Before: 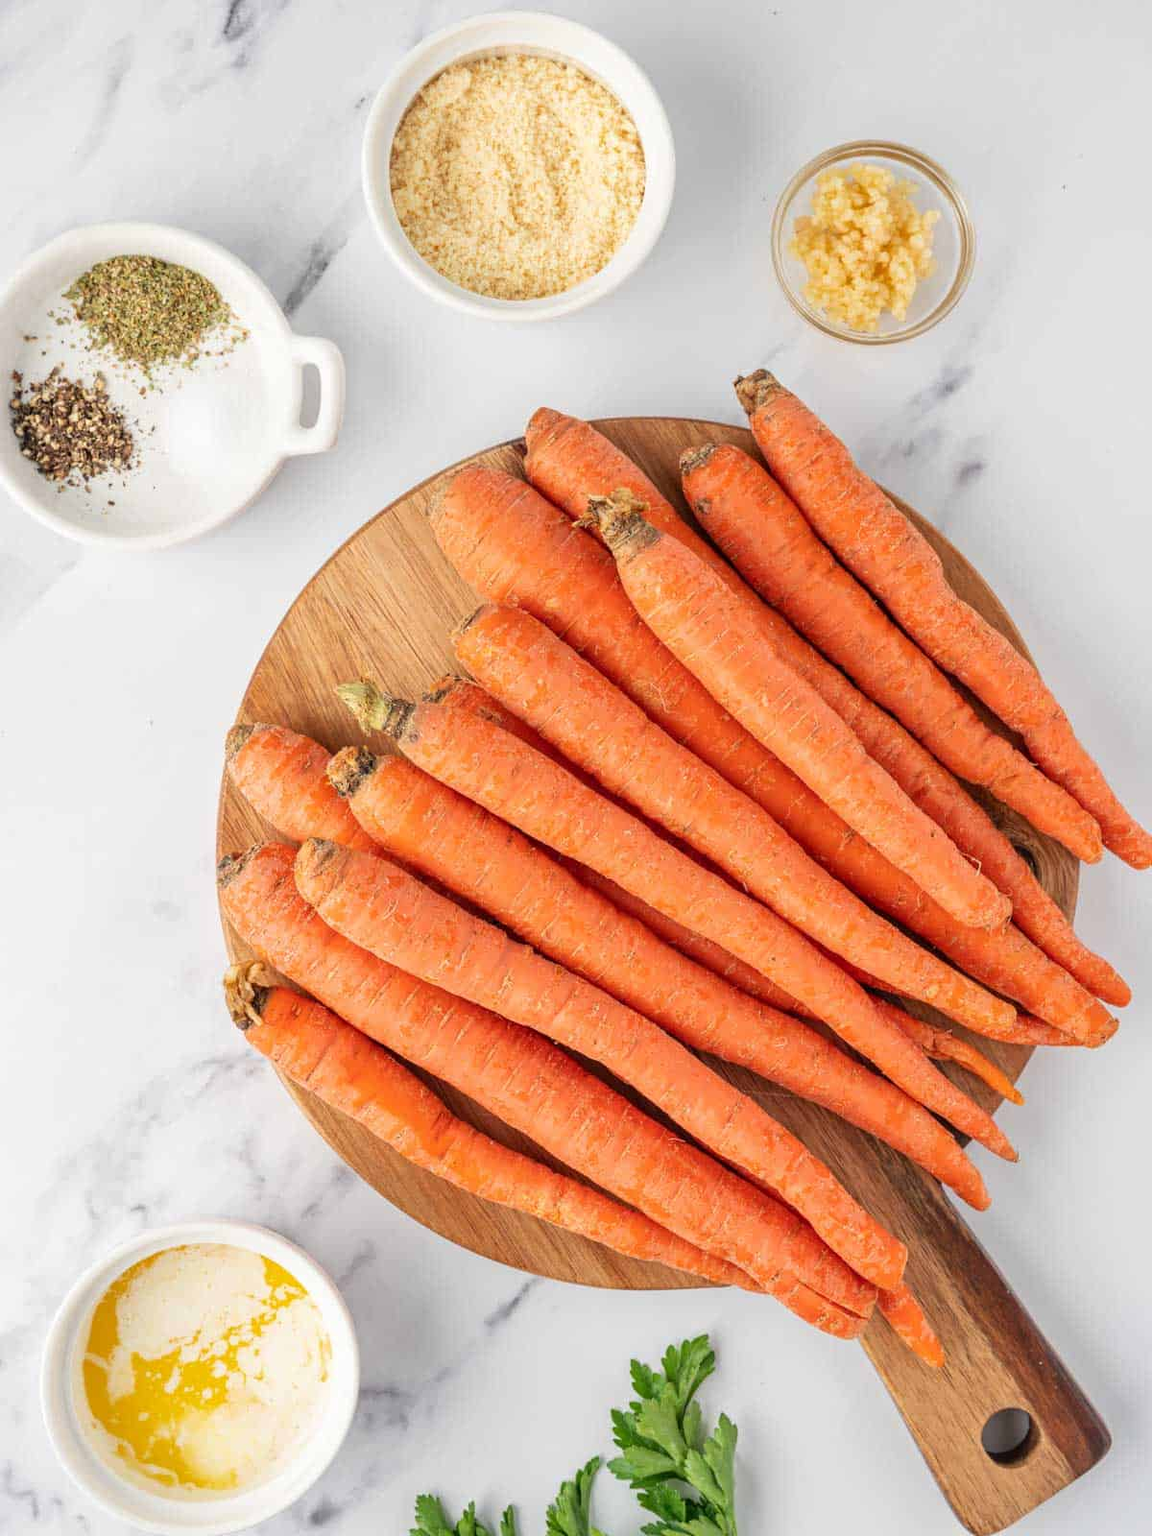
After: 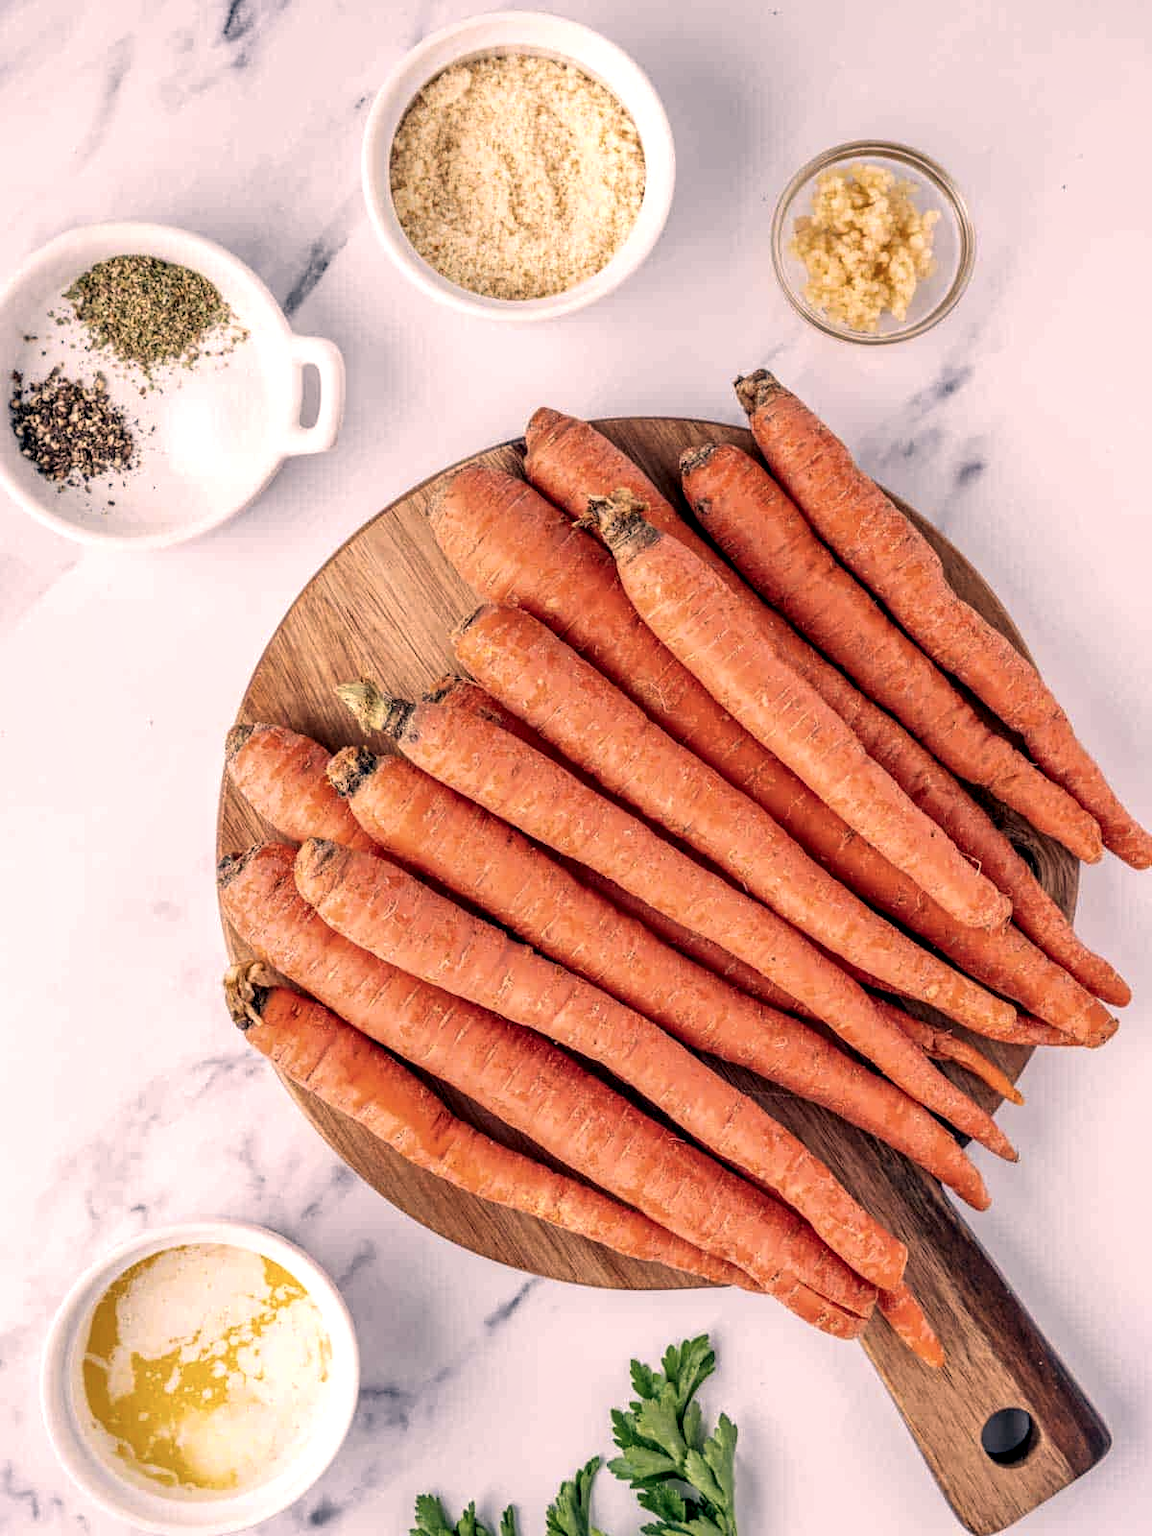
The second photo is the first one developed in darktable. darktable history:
local contrast: highlights 60%, shadows 62%, detail 160%
color correction: highlights a* 13.74, highlights b* 5.86, shadows a* -5.25, shadows b* -15.68, saturation 0.843
